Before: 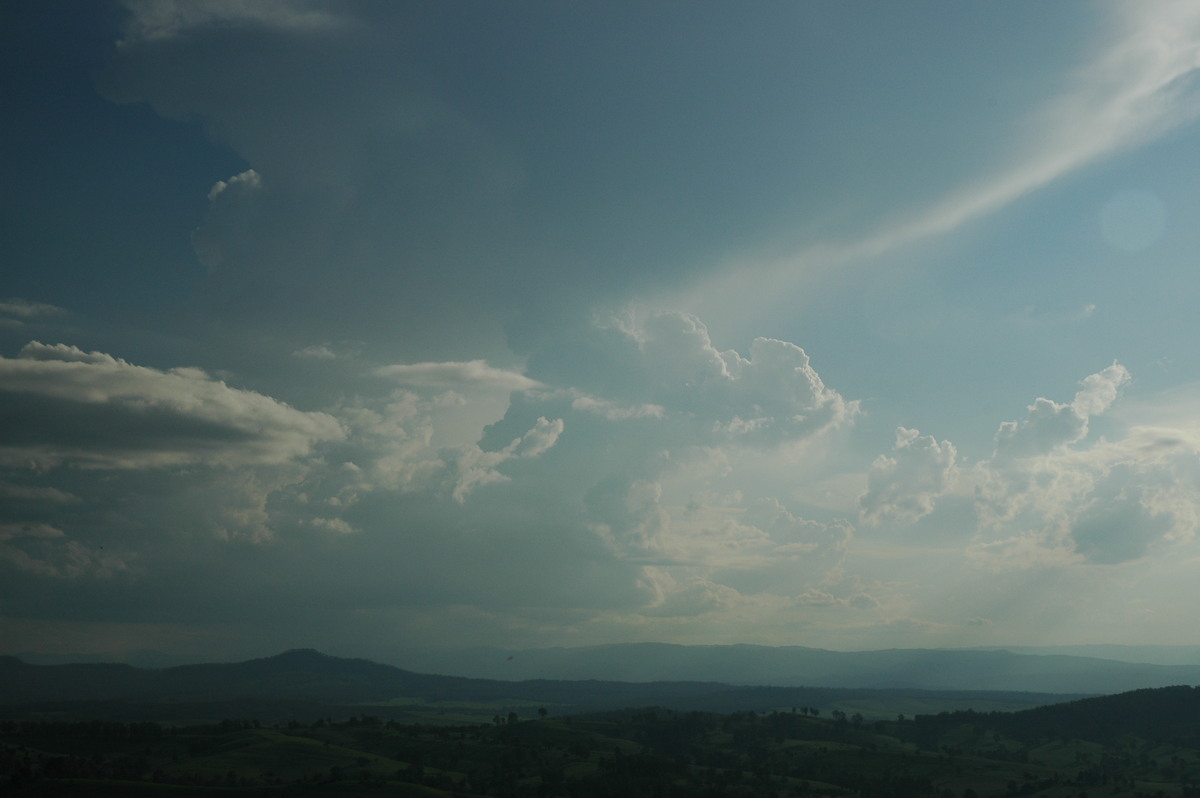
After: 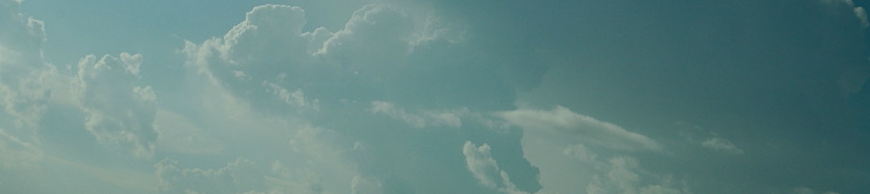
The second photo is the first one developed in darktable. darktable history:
white balance: red 0.924, blue 1.095
color correction: highlights a* -0.482, highlights b* 9.48, shadows a* -9.48, shadows b* 0.803
crop and rotate: angle 16.12°, top 30.835%, bottom 35.653%
